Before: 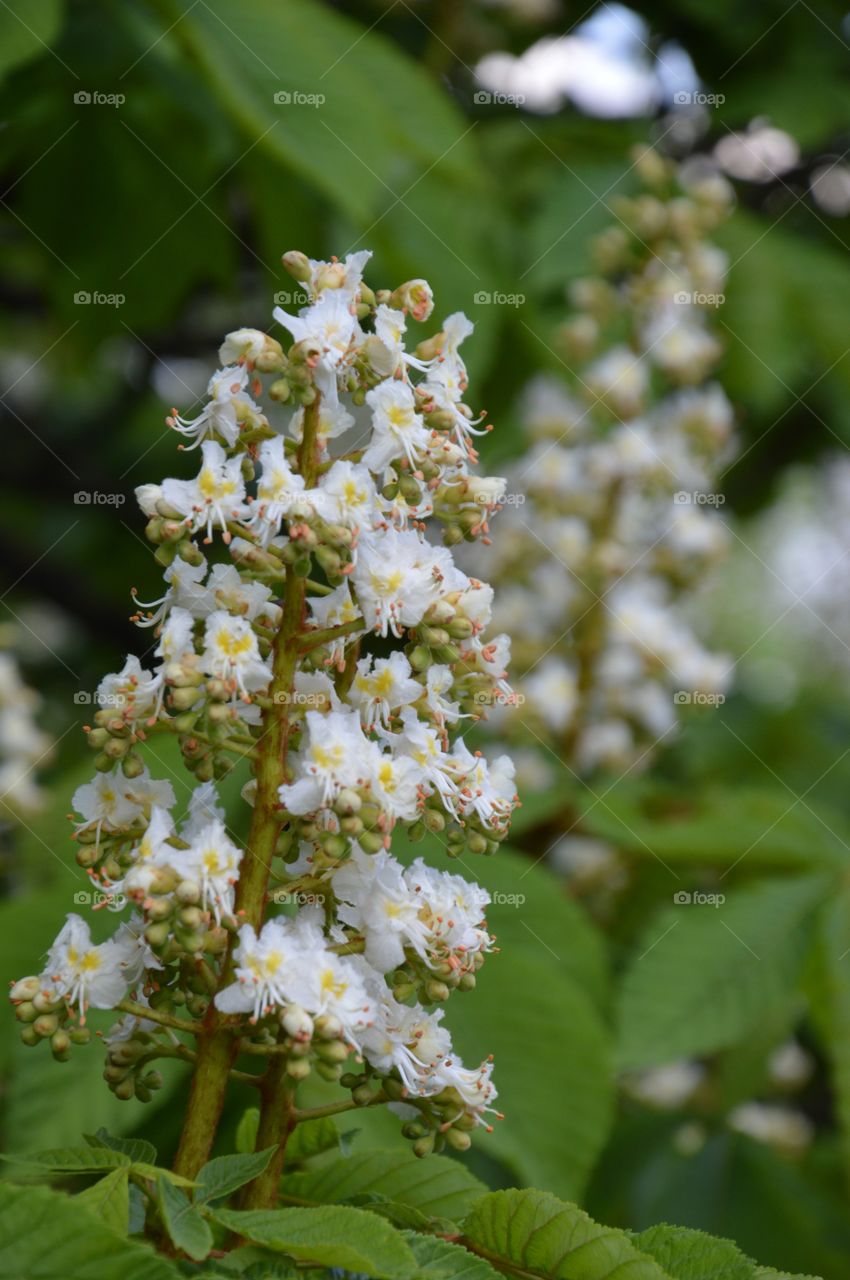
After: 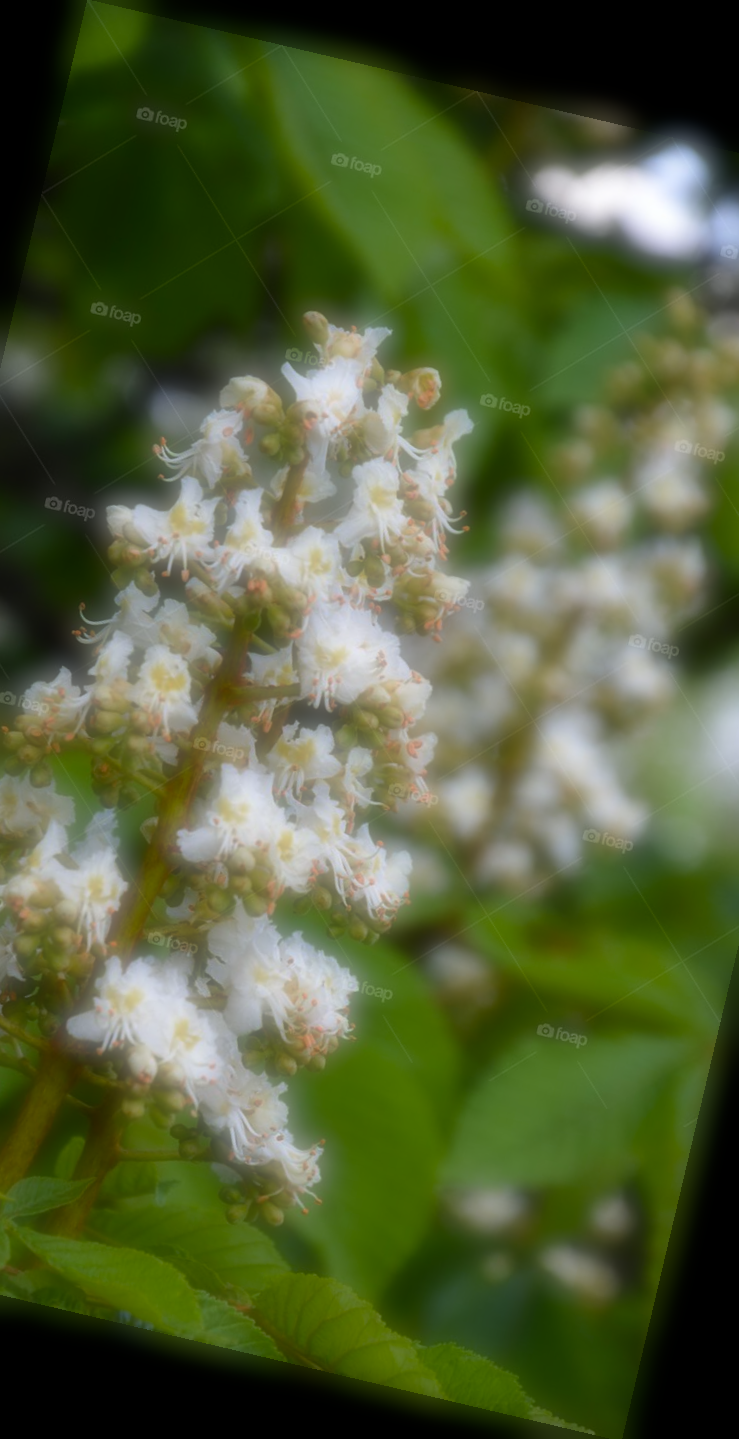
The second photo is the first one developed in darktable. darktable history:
color zones: curves: ch0 [(0, 0.5) (0.143, 0.5) (0.286, 0.456) (0.429, 0.5) (0.571, 0.5) (0.714, 0.5) (0.857, 0.5) (1, 0.5)]; ch1 [(0, 0.5) (0.143, 0.5) (0.286, 0.422) (0.429, 0.5) (0.571, 0.5) (0.714, 0.5) (0.857, 0.5) (1, 0.5)]
color balance: output saturation 120%
sharpen: radius 2.883, amount 0.868, threshold 47.523
rotate and perspective: rotation 13.27°, automatic cropping off
soften: on, module defaults
crop and rotate: left 18.442%, right 15.508%
